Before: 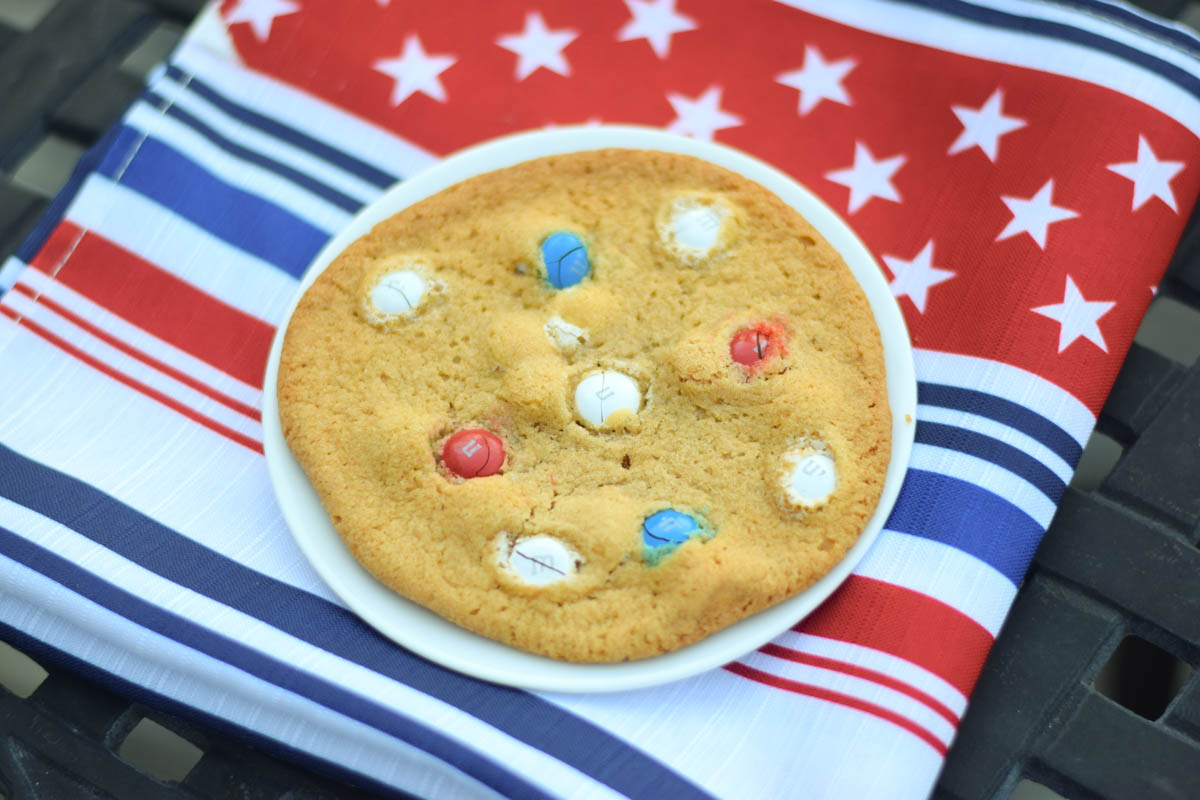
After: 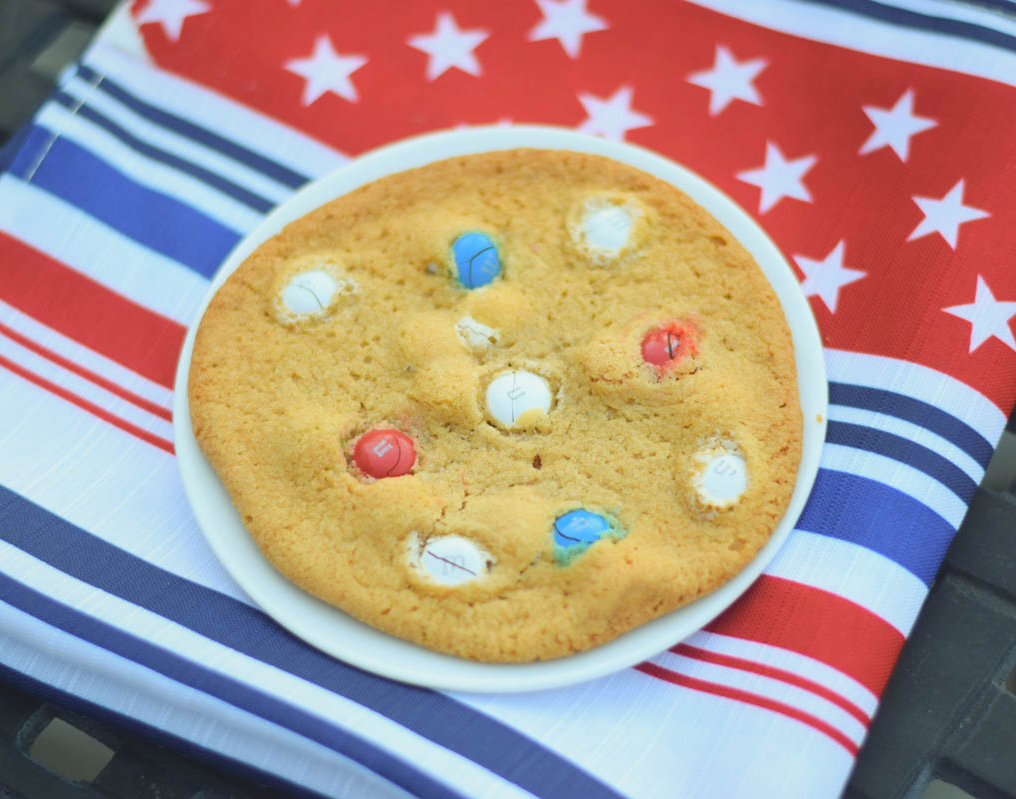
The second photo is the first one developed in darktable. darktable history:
crop: left 7.462%, right 7.871%
local contrast: highlights 70%, shadows 68%, detail 82%, midtone range 0.328
